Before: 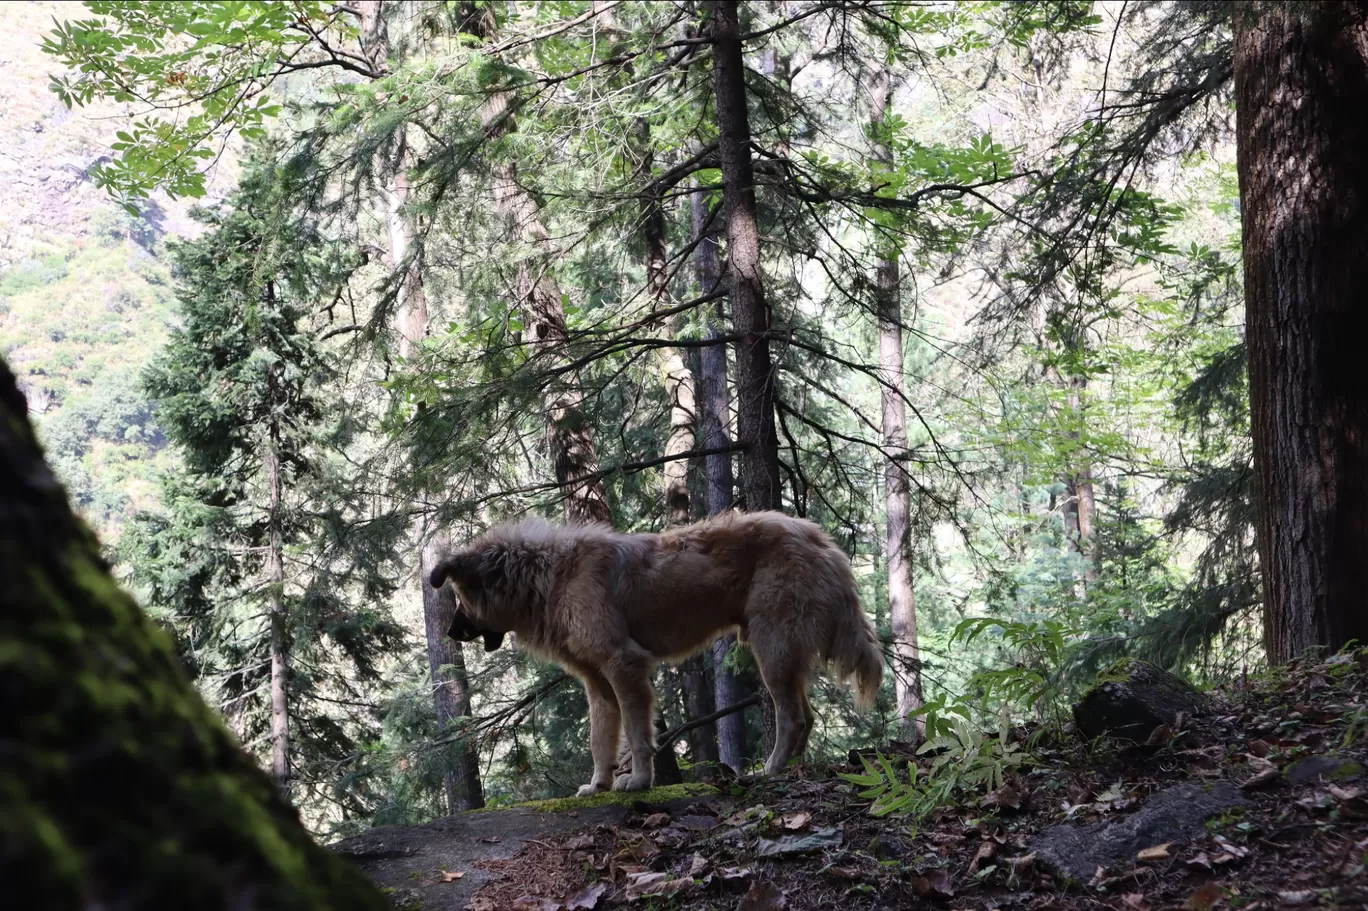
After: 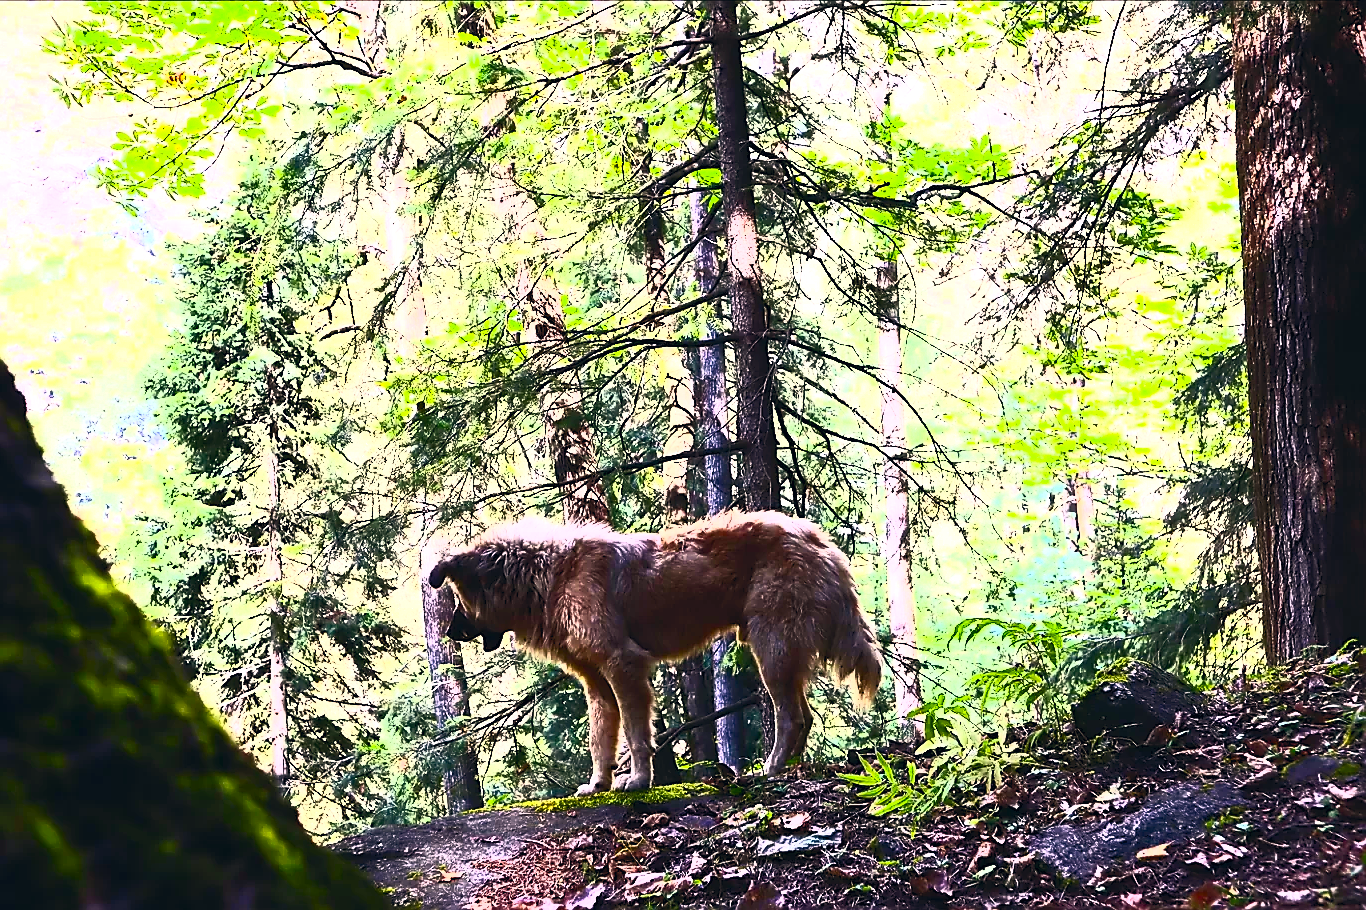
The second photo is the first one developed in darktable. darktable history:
color balance rgb: shadows lift › chroma 2.053%, shadows lift › hue 50.47°, perceptual saturation grading › global saturation 31.138%, perceptual brilliance grading › global brilliance 18.833%, global vibrance 20%
exposure: exposure 0.214 EV, compensate highlight preservation false
crop: left 0.095%
tone equalizer: -8 EV -0.414 EV, -7 EV -0.399 EV, -6 EV -0.34 EV, -5 EV -0.223 EV, -3 EV 0.246 EV, -2 EV 0.358 EV, -1 EV 0.387 EV, +0 EV 0.387 EV, edges refinement/feathering 500, mask exposure compensation -1.57 EV, preserve details no
contrast brightness saturation: contrast 0.817, brightness 0.602, saturation 0.584
color correction: highlights a* 5.37, highlights b* 5.31, shadows a* -3.93, shadows b* -5.02
sharpen: radius 1.377, amount 1.232, threshold 0.787
